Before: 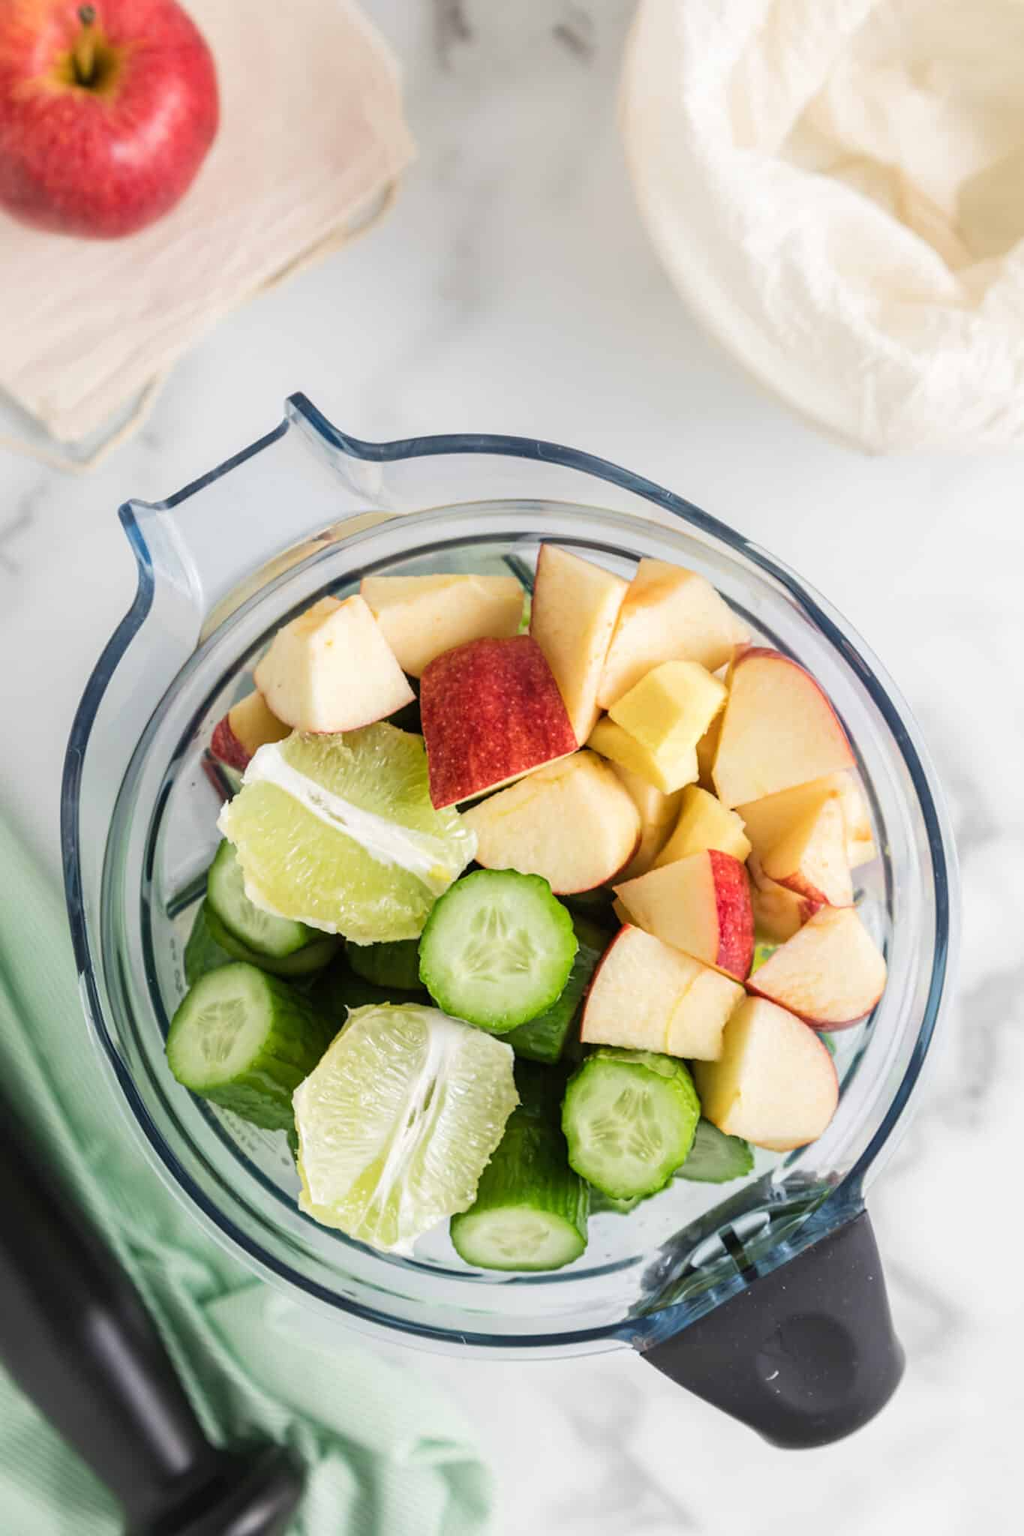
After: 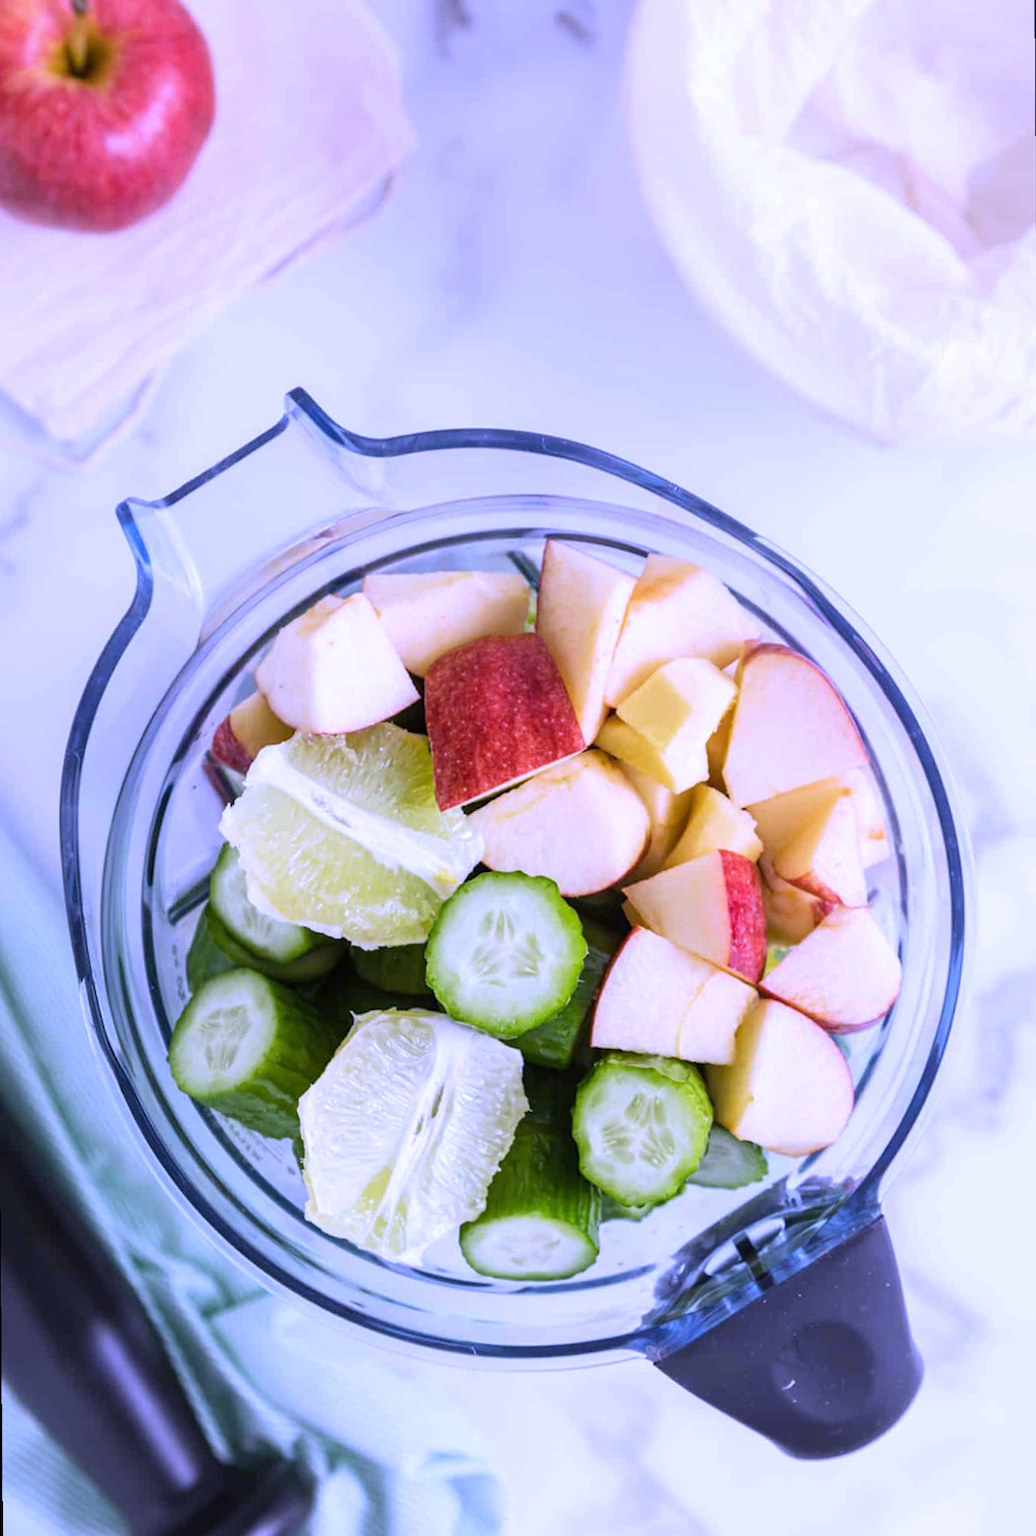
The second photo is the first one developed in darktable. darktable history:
white balance: red 0.98, blue 1.61
rotate and perspective: rotation -0.45°, automatic cropping original format, crop left 0.008, crop right 0.992, crop top 0.012, crop bottom 0.988
